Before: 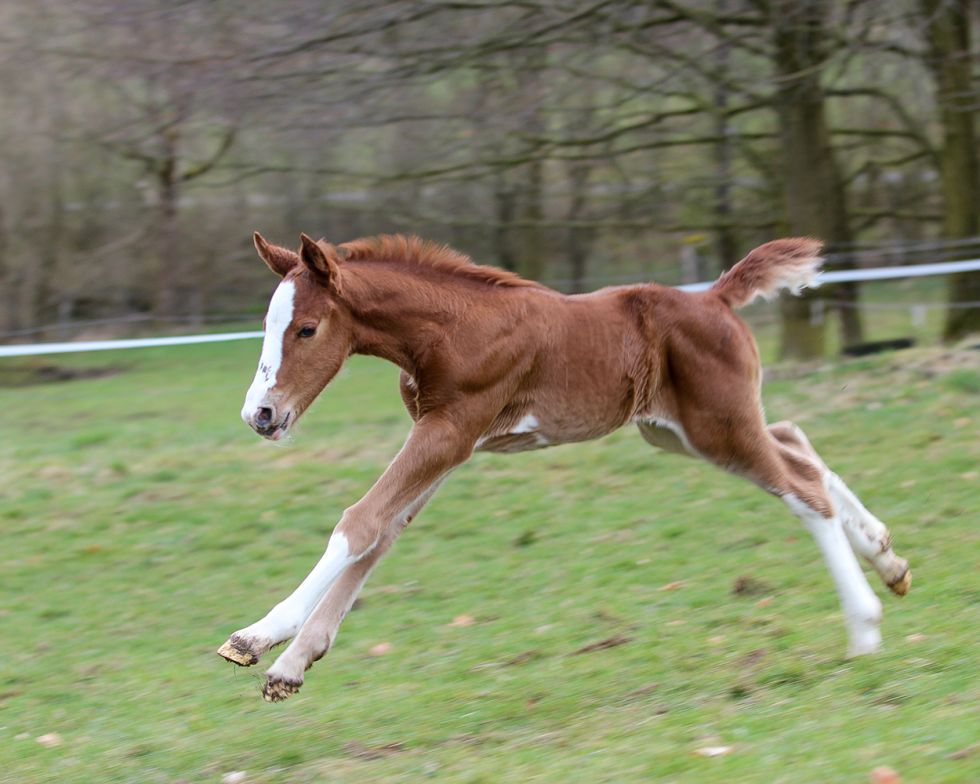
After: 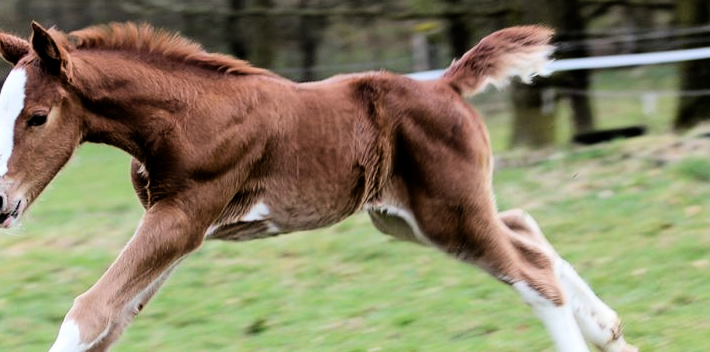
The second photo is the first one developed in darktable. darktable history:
levels: mode automatic
filmic rgb: black relative exposure -5.14 EV, white relative exposure 3.99 EV, hardness 2.9, contrast 1.514
exposure: black level correction 0.002, exposure -0.098 EV, compensate highlight preservation false
crop and rotate: left 27.515%, top 27.281%, bottom 27.81%
